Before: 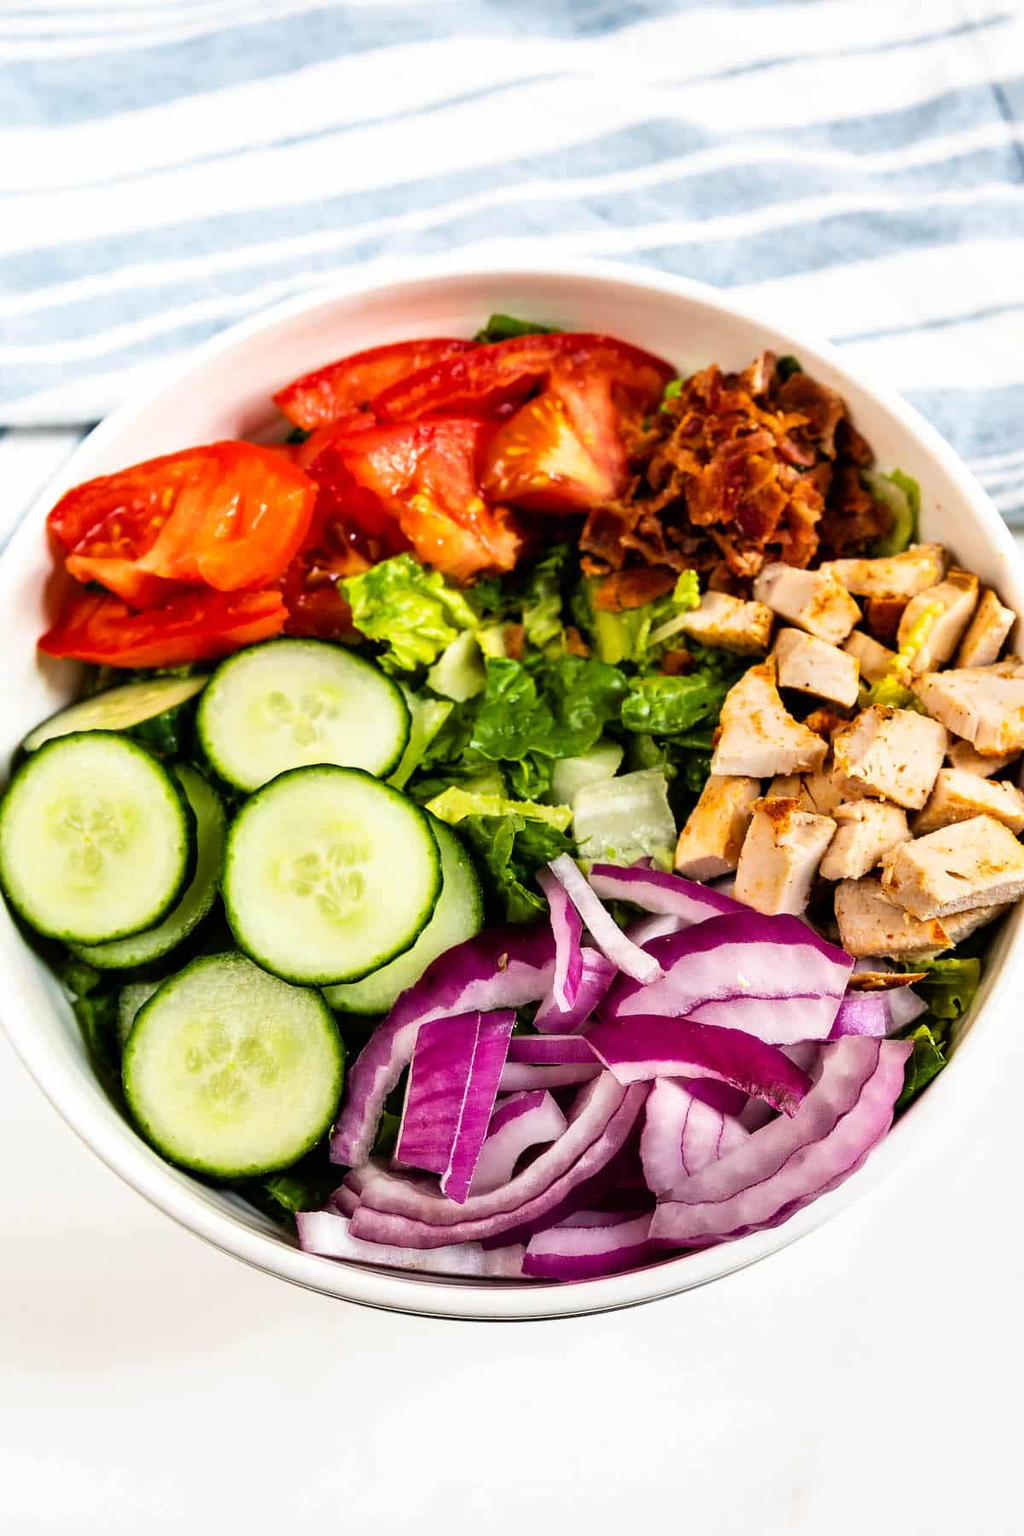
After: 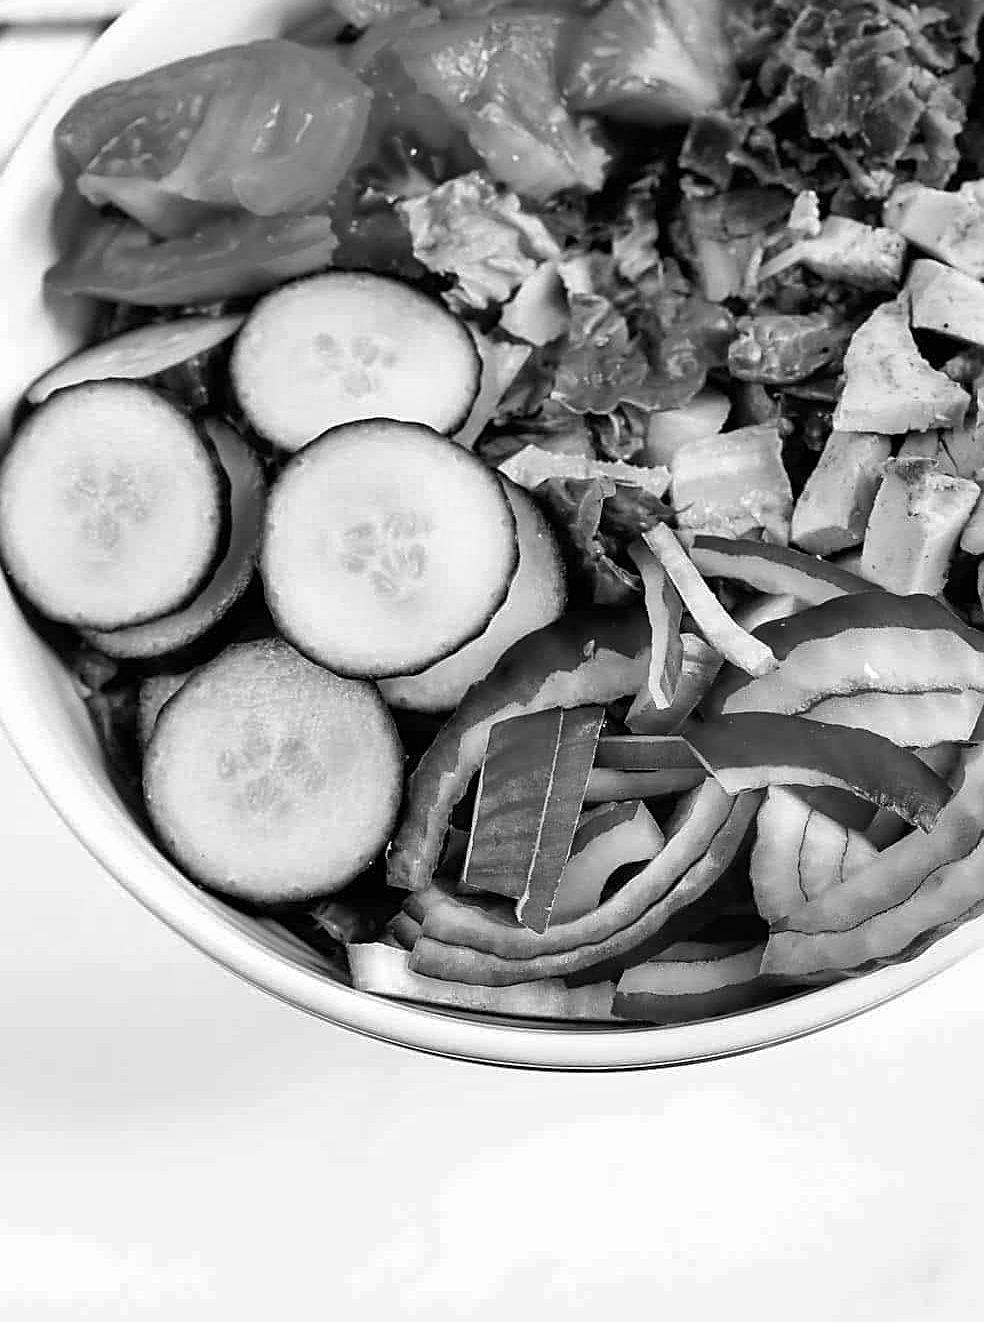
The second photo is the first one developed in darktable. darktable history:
crop: top 26.531%, right 17.959%
monochrome: a 16.06, b 15.48, size 1
sharpen: on, module defaults
shadows and highlights: shadows 10, white point adjustment 1, highlights -40
